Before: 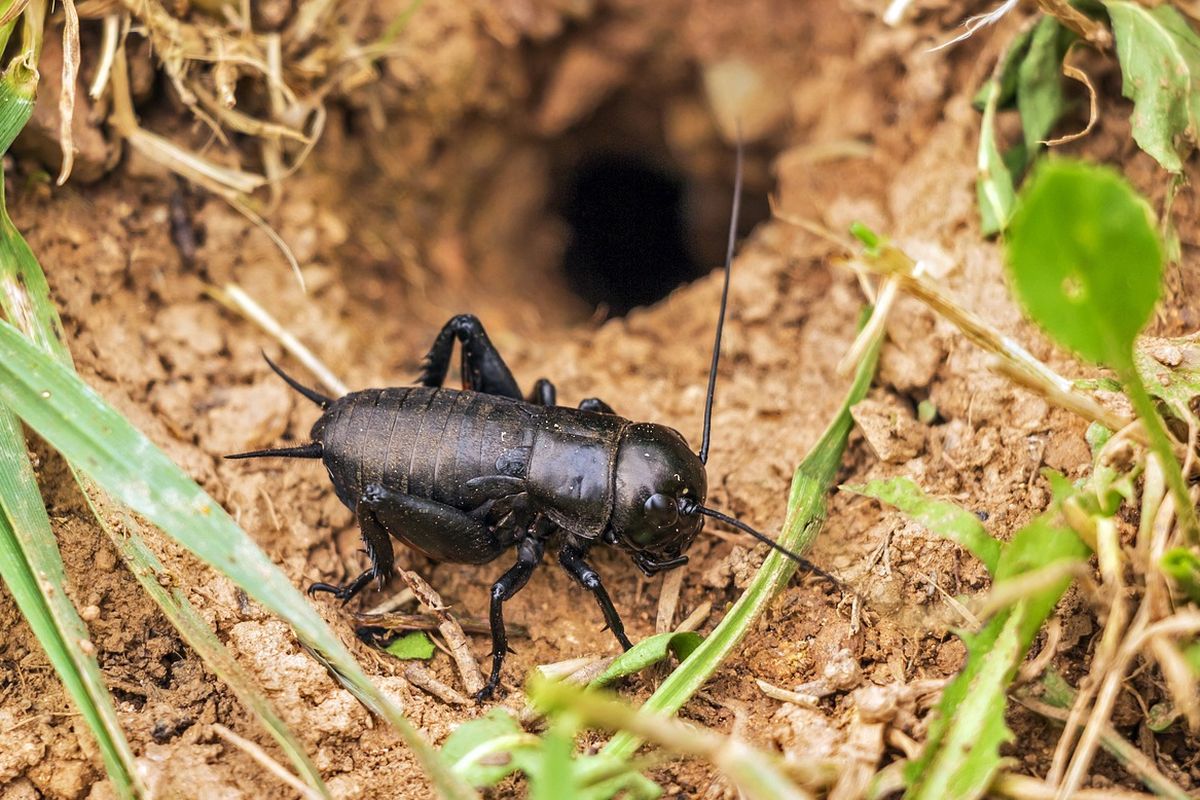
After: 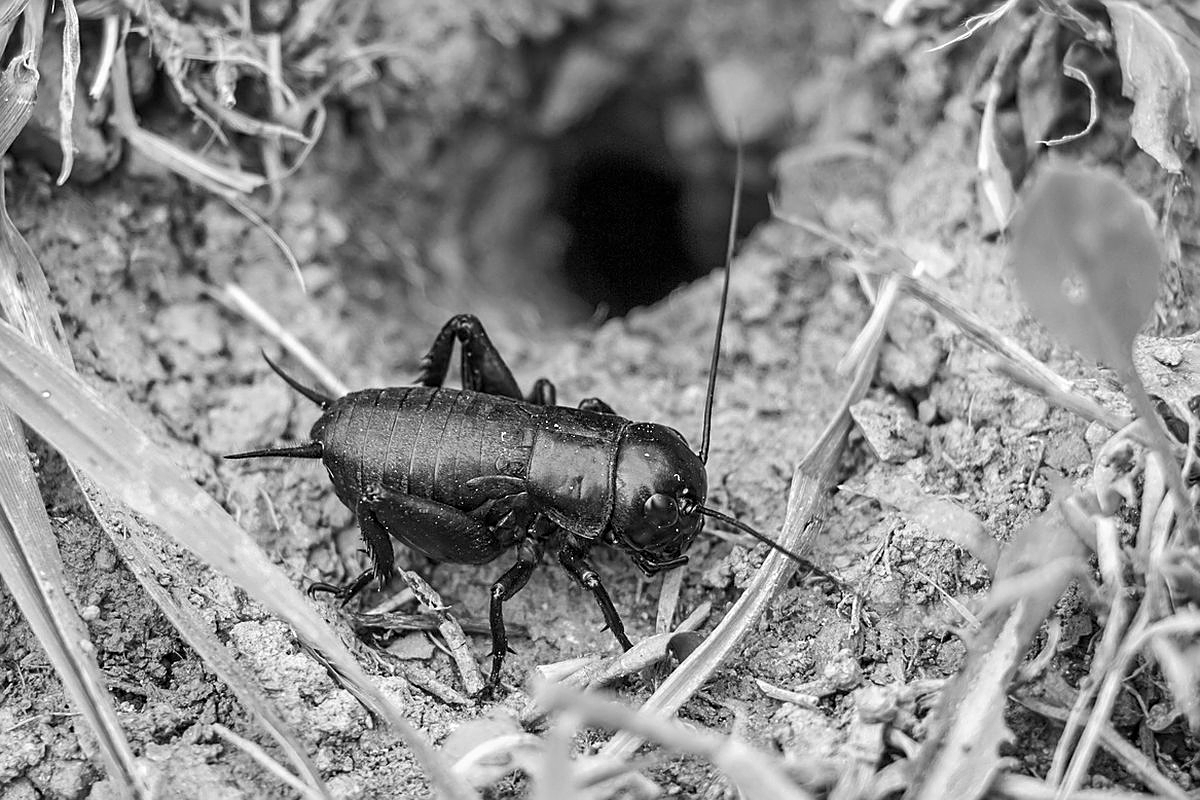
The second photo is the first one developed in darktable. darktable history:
sharpen: on, module defaults
white balance: emerald 1
monochrome: a 32, b 64, size 2.3
